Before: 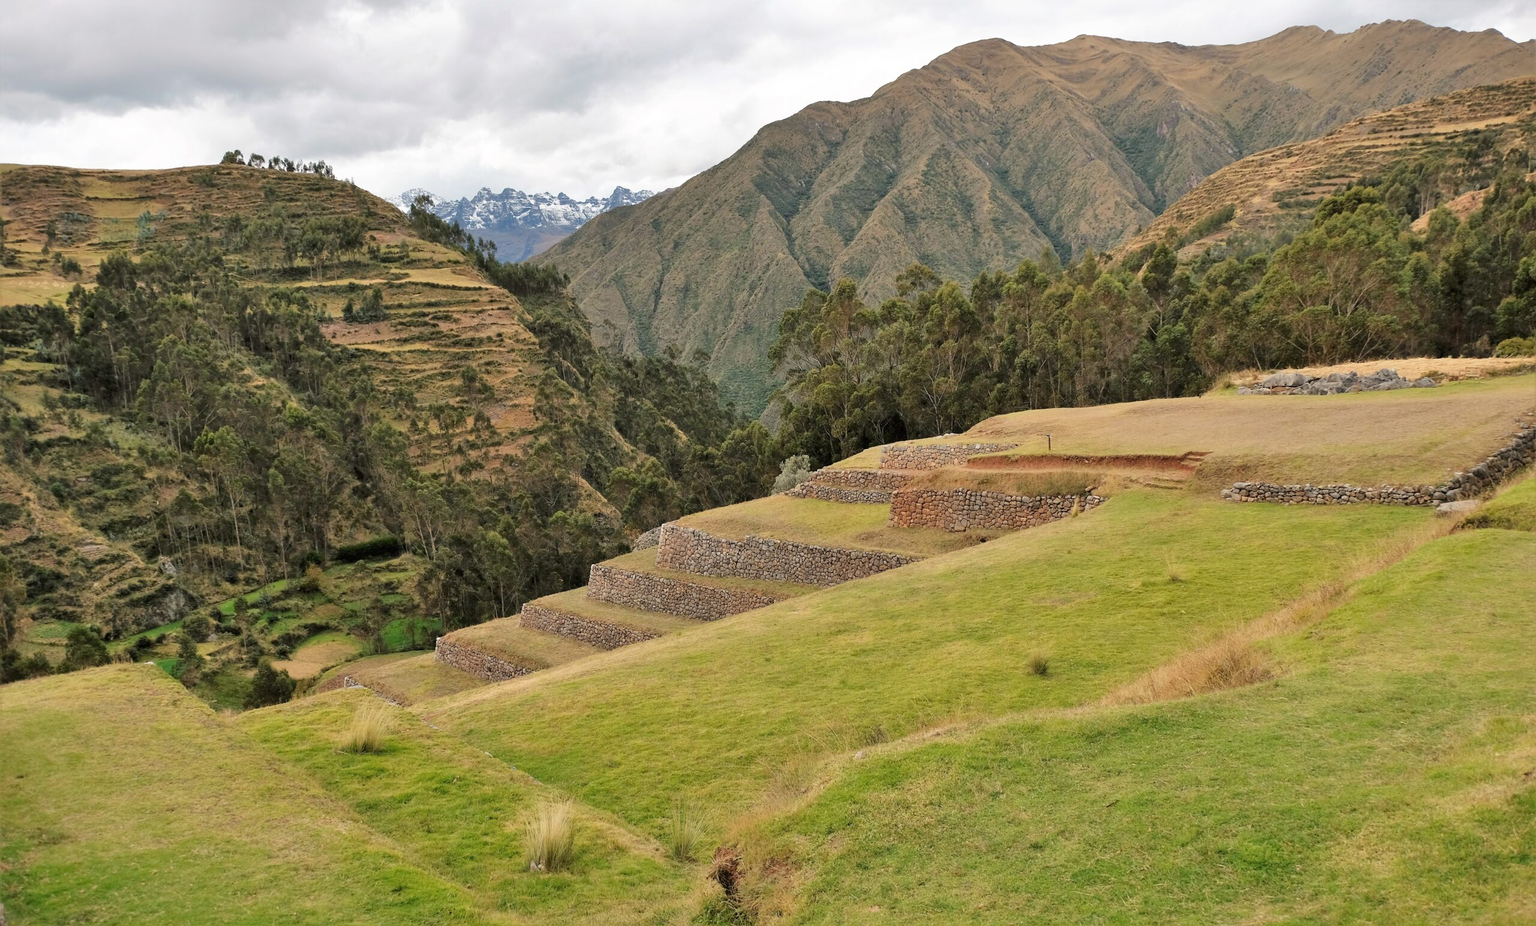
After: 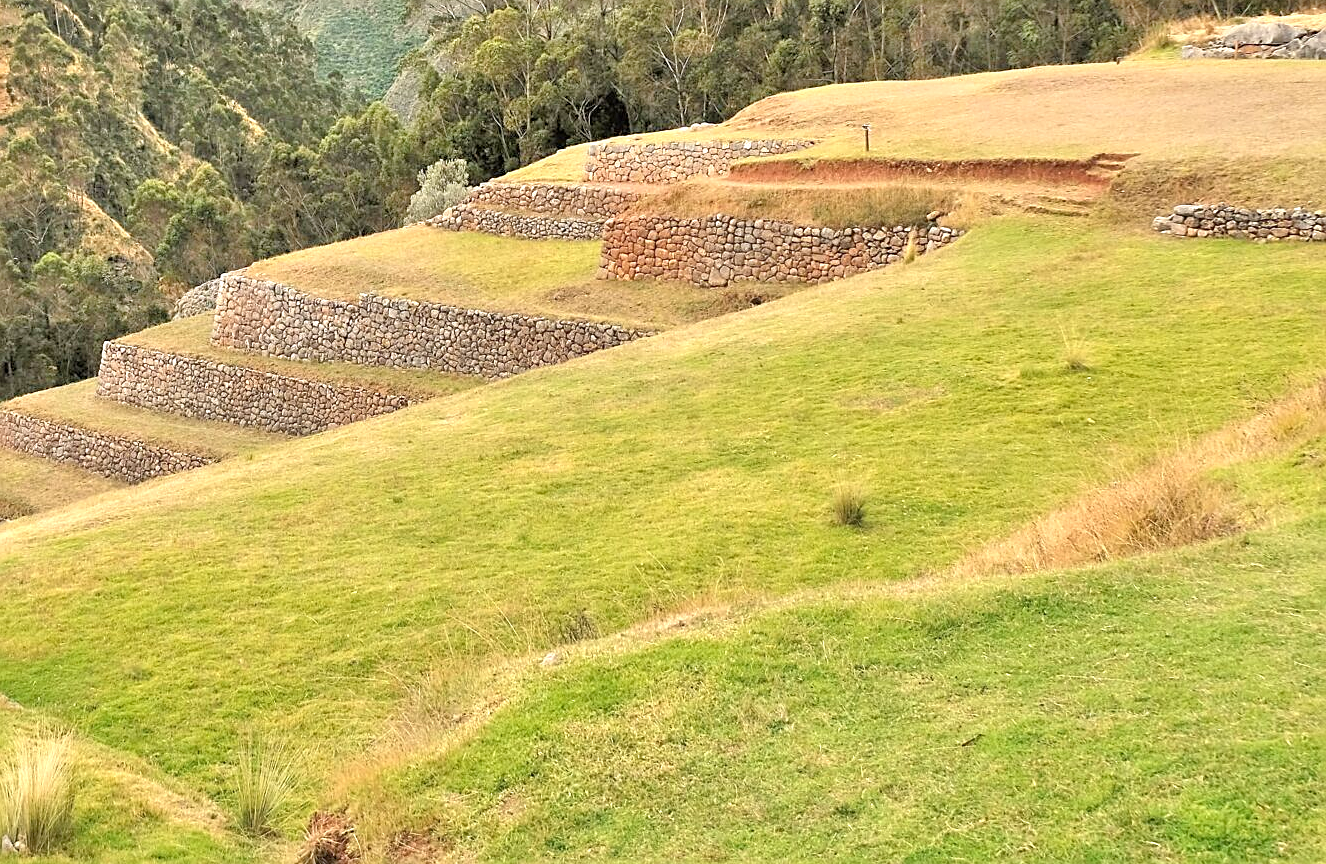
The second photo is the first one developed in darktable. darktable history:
sharpen: on, module defaults
crop: left 34.479%, top 38.822%, right 13.718%, bottom 5.172%
tone equalizer: -7 EV 0.15 EV, -6 EV 0.6 EV, -5 EV 1.15 EV, -4 EV 1.33 EV, -3 EV 1.15 EV, -2 EV 0.6 EV, -1 EV 0.15 EV, mask exposure compensation -0.5 EV
exposure: black level correction 0, exposure 0.7 EV, compensate highlight preservation false
